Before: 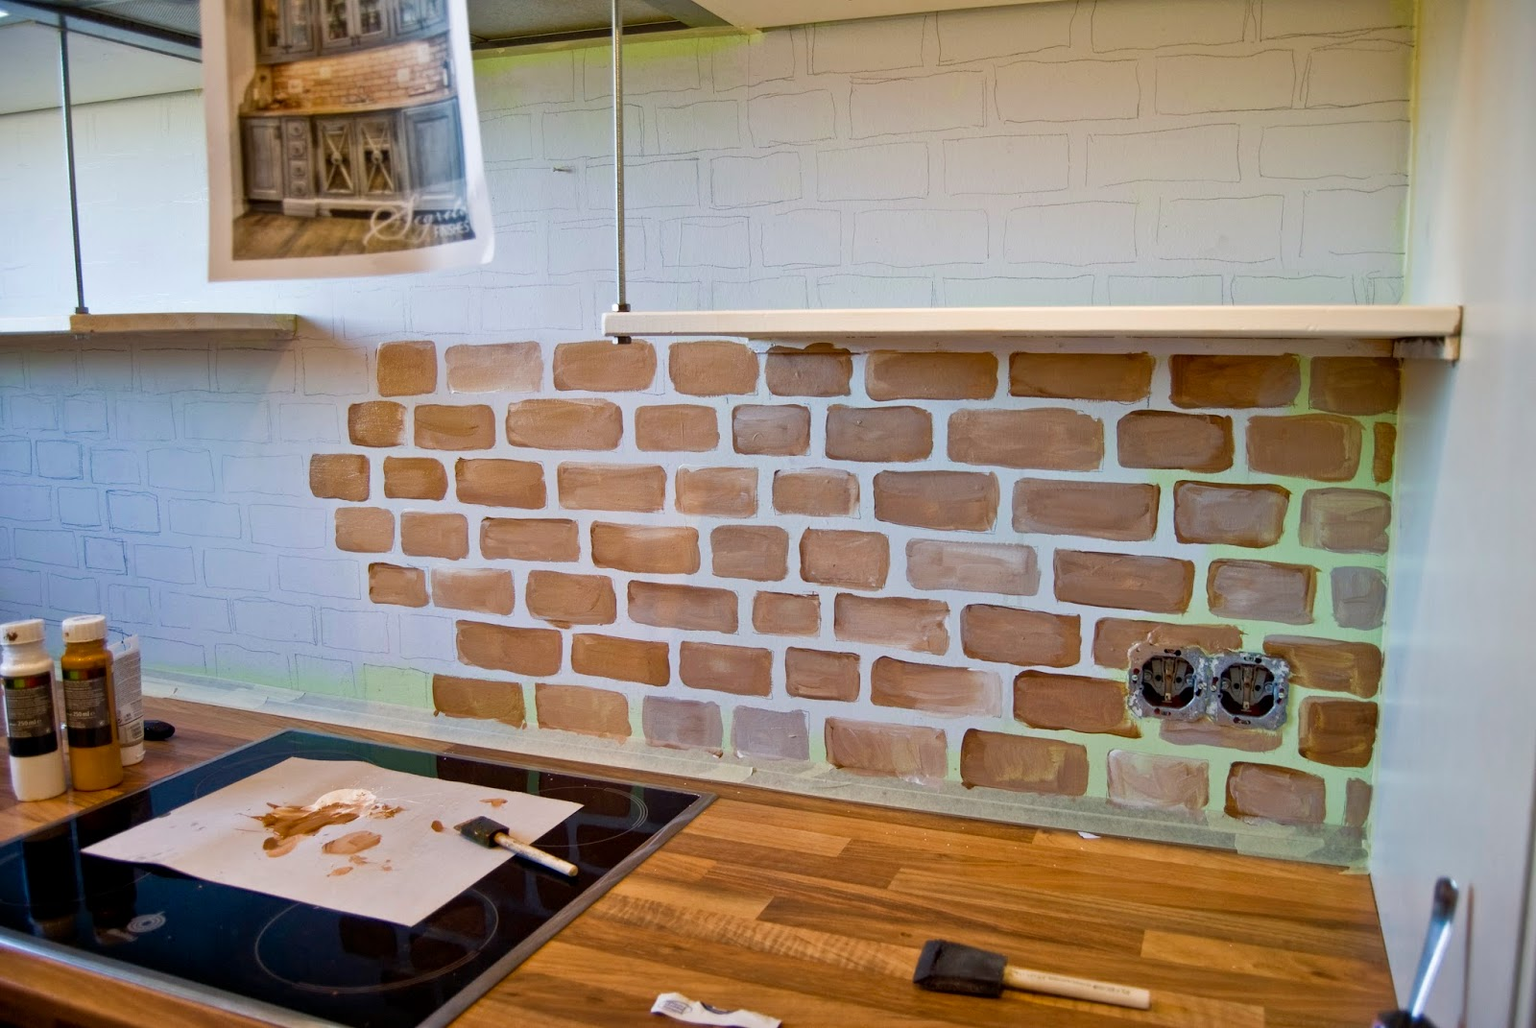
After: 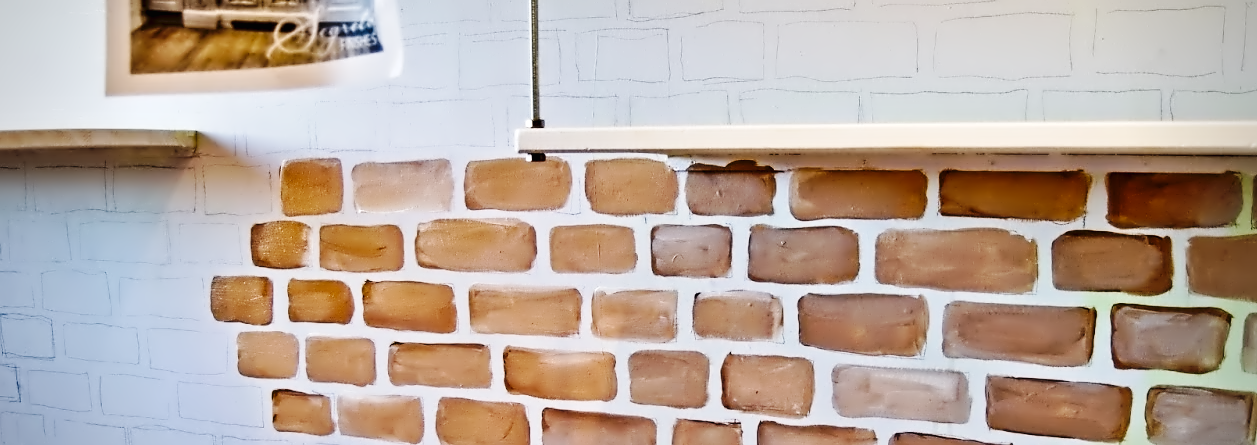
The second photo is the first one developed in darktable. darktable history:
contrast equalizer: octaves 7, y [[0.5, 0.542, 0.583, 0.625, 0.667, 0.708], [0.5 ×6], [0.5 ×6], [0, 0.033, 0.067, 0.1, 0.133, 0.167], [0, 0.05, 0.1, 0.15, 0.2, 0.25]]
crop: left 7.036%, top 18.398%, right 14.379%, bottom 40.043%
vignetting: unbound false
contrast brightness saturation: contrast -0.02, brightness -0.01, saturation 0.03
base curve: curves: ch0 [(0, 0) (0.036, 0.025) (0.121, 0.166) (0.206, 0.329) (0.605, 0.79) (1, 1)], preserve colors none
